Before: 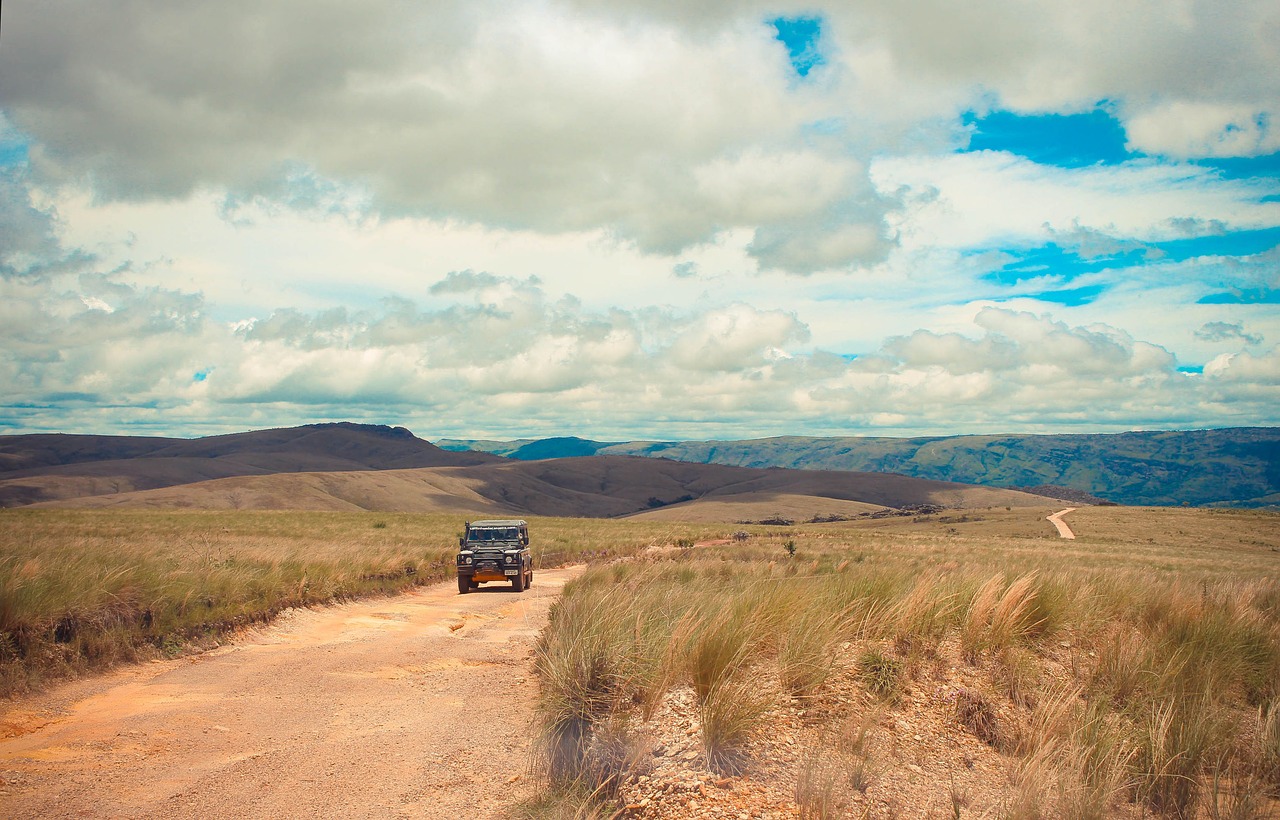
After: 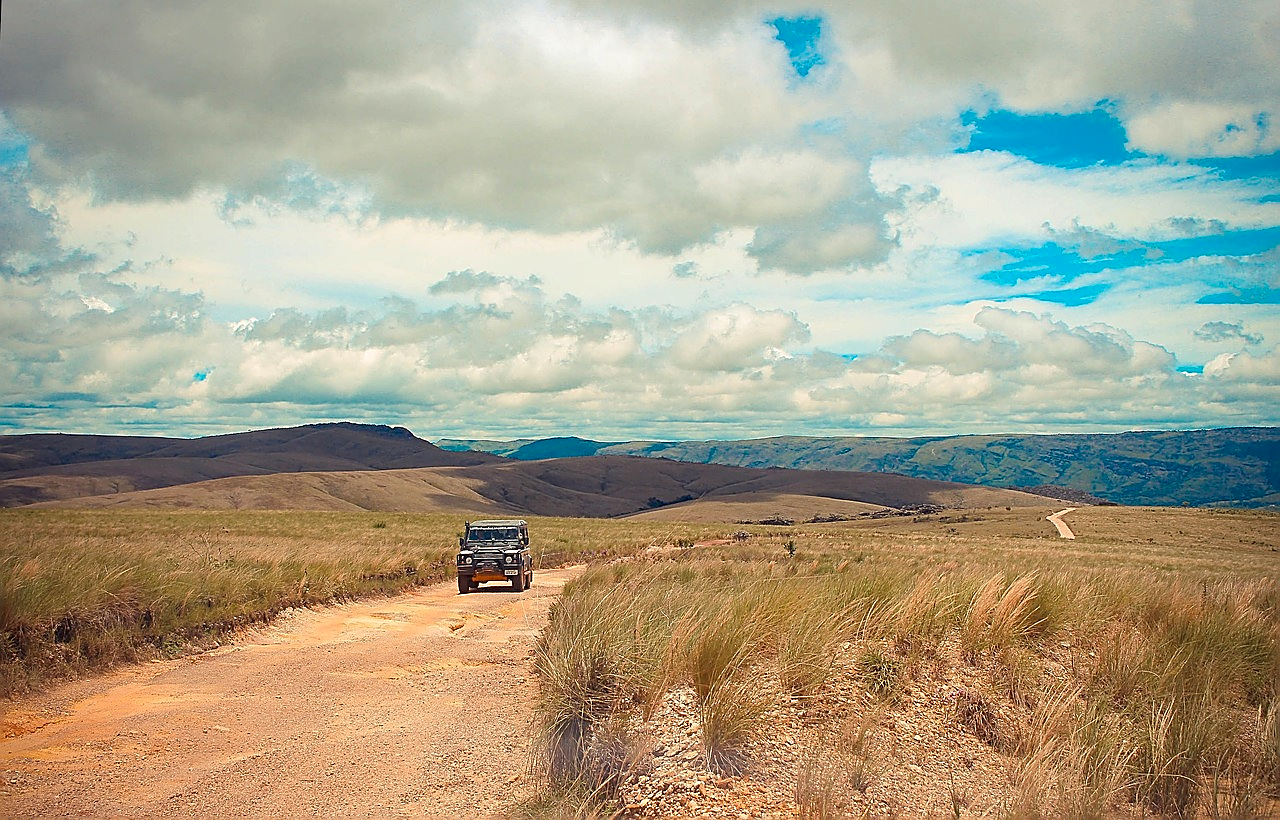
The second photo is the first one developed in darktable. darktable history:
sharpen: radius 1.424, amount 1.245, threshold 0.739
haze removal: compatibility mode true, adaptive false
